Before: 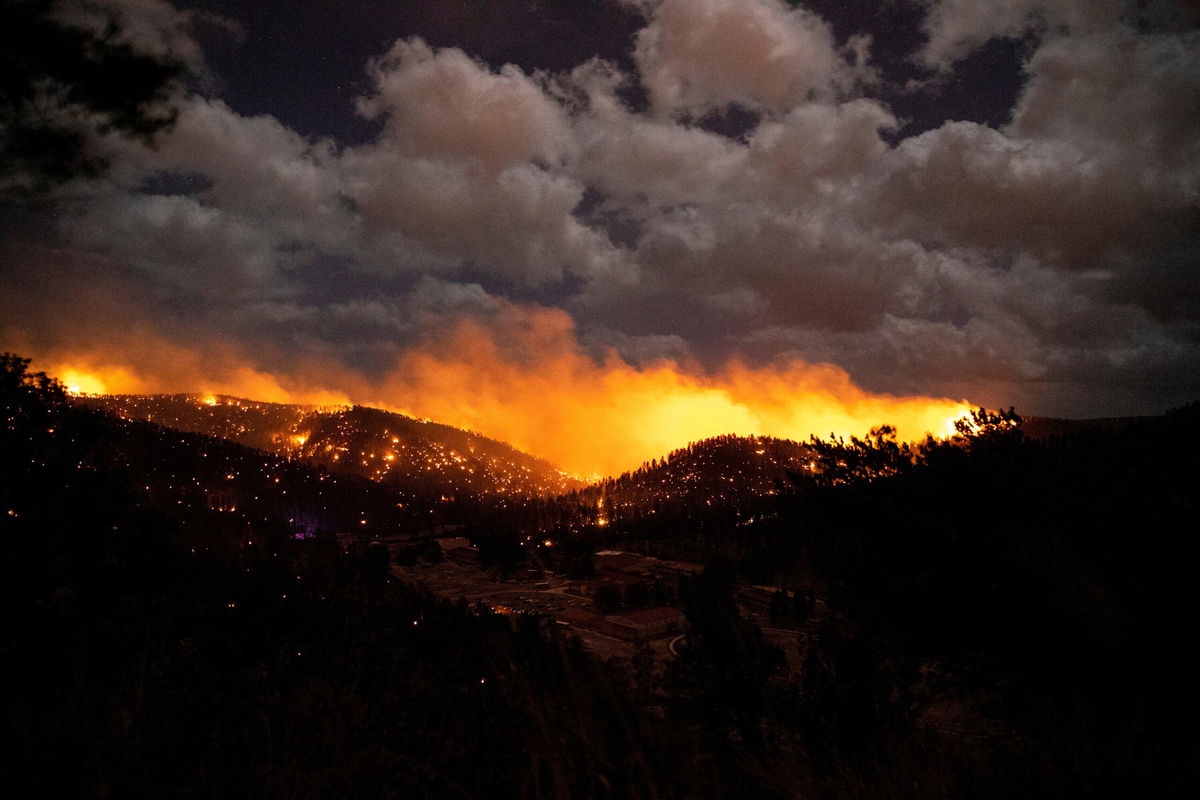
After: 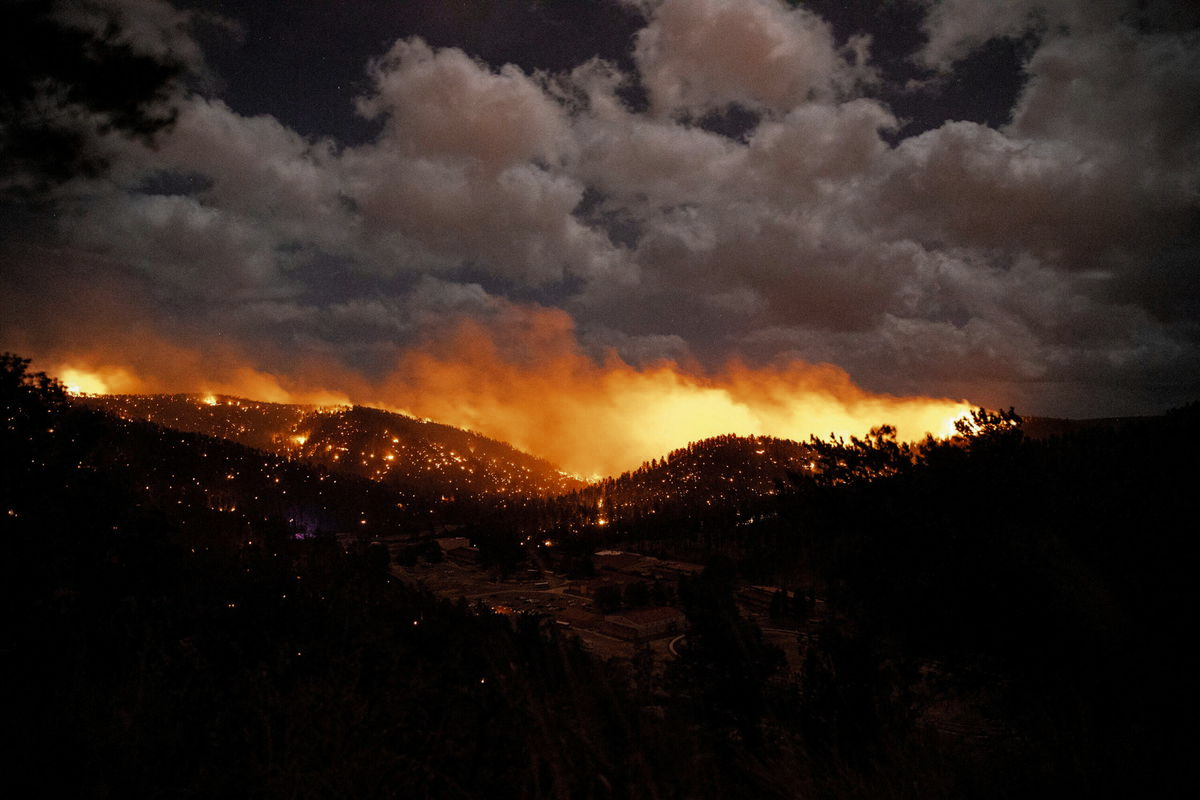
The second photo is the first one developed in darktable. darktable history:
color zones: curves: ch0 [(0, 0.5) (0.125, 0.4) (0.25, 0.5) (0.375, 0.4) (0.5, 0.4) (0.625, 0.35) (0.75, 0.35) (0.875, 0.5)]; ch1 [(0, 0.35) (0.125, 0.45) (0.25, 0.35) (0.375, 0.35) (0.5, 0.35) (0.625, 0.35) (0.75, 0.45) (0.875, 0.35)]; ch2 [(0, 0.6) (0.125, 0.5) (0.25, 0.5) (0.375, 0.6) (0.5, 0.6) (0.625, 0.5) (0.75, 0.5) (0.875, 0.5)]
vignetting: center (-0.033, -0.042), width/height ratio 1.096, unbound false
